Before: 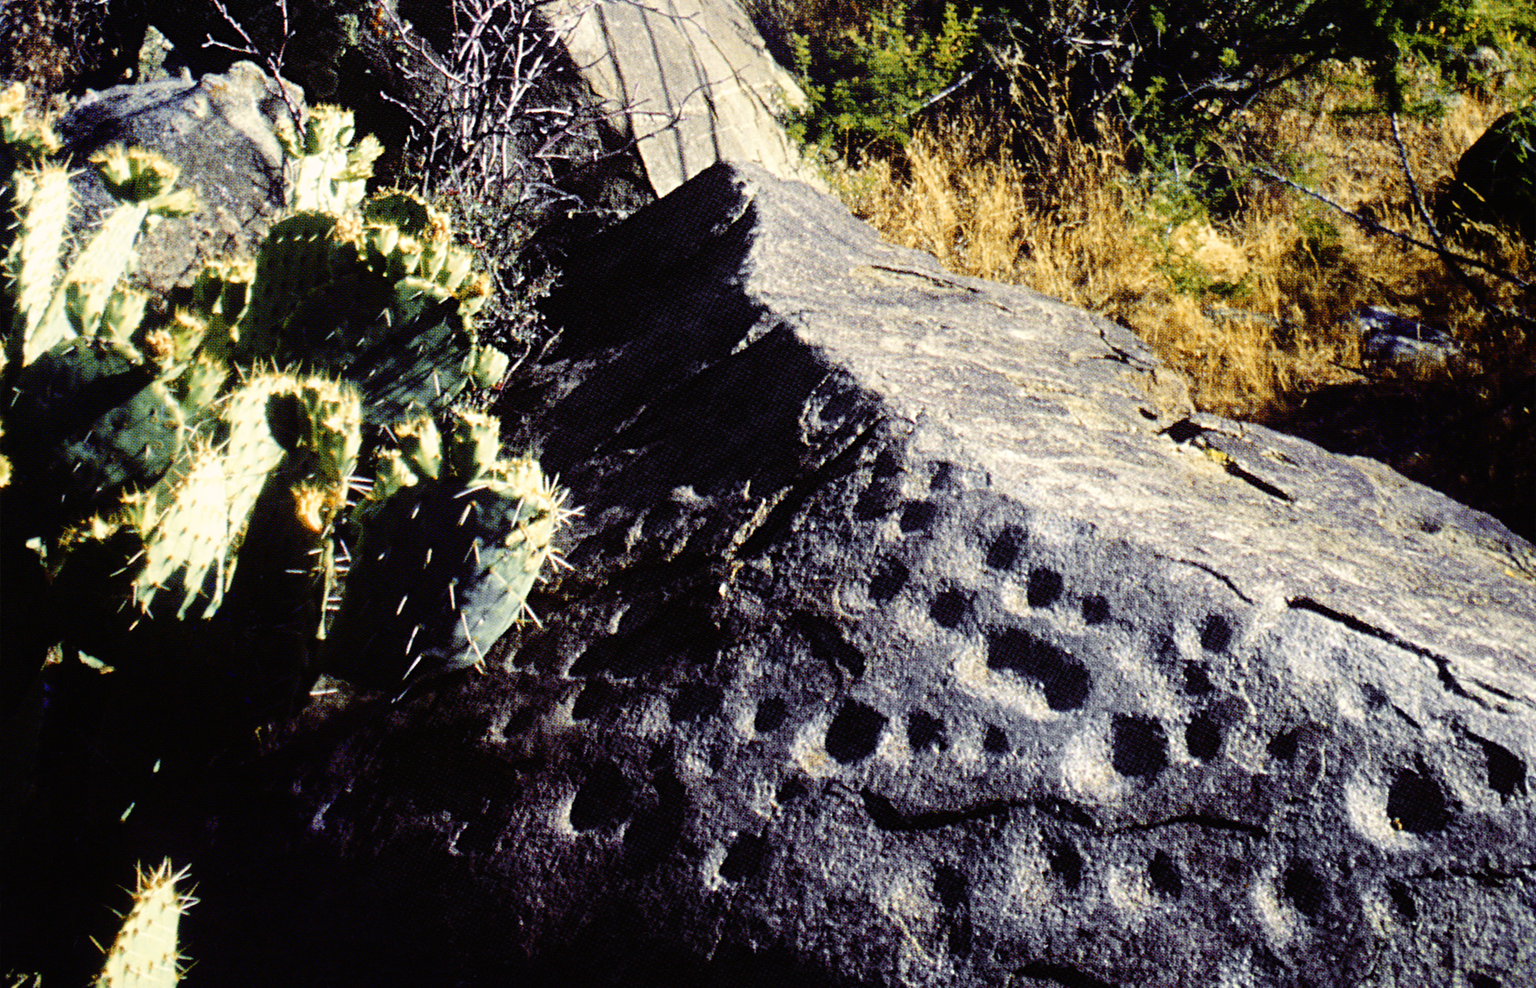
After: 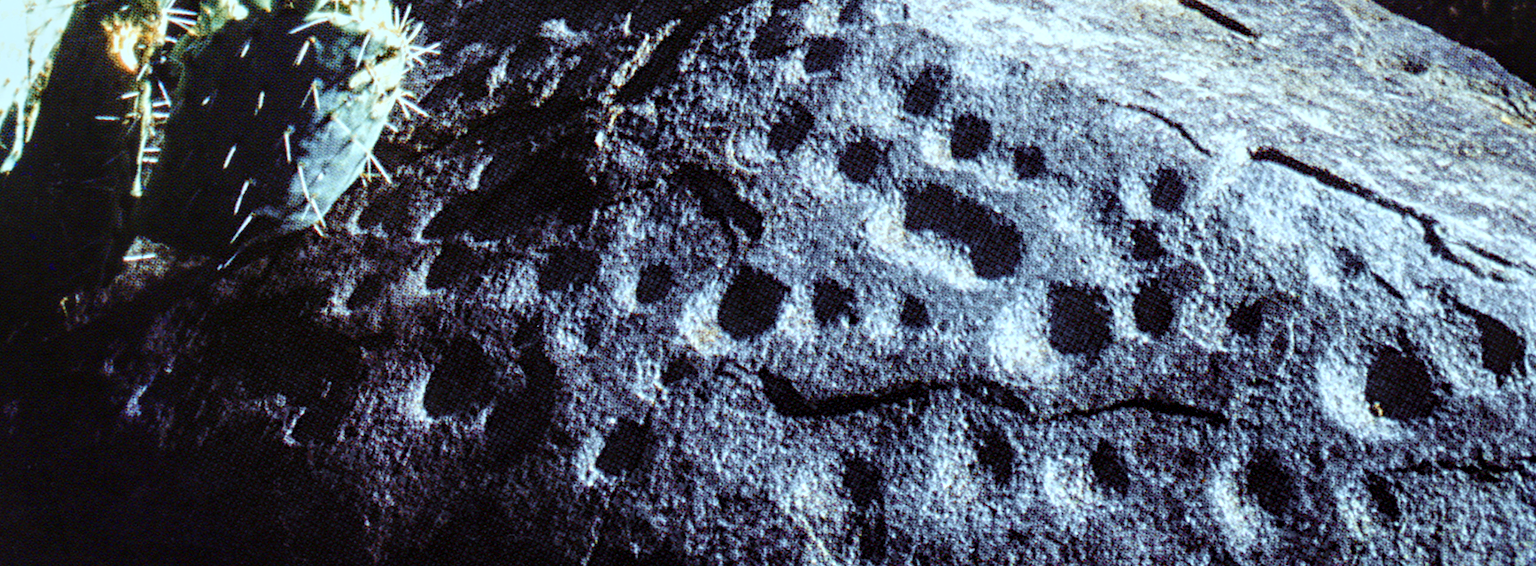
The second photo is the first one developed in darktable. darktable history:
color correction: highlights a* -9.72, highlights b* -21.39
crop and rotate: left 13.244%, top 47.547%, bottom 2.713%
local contrast: detail 142%
